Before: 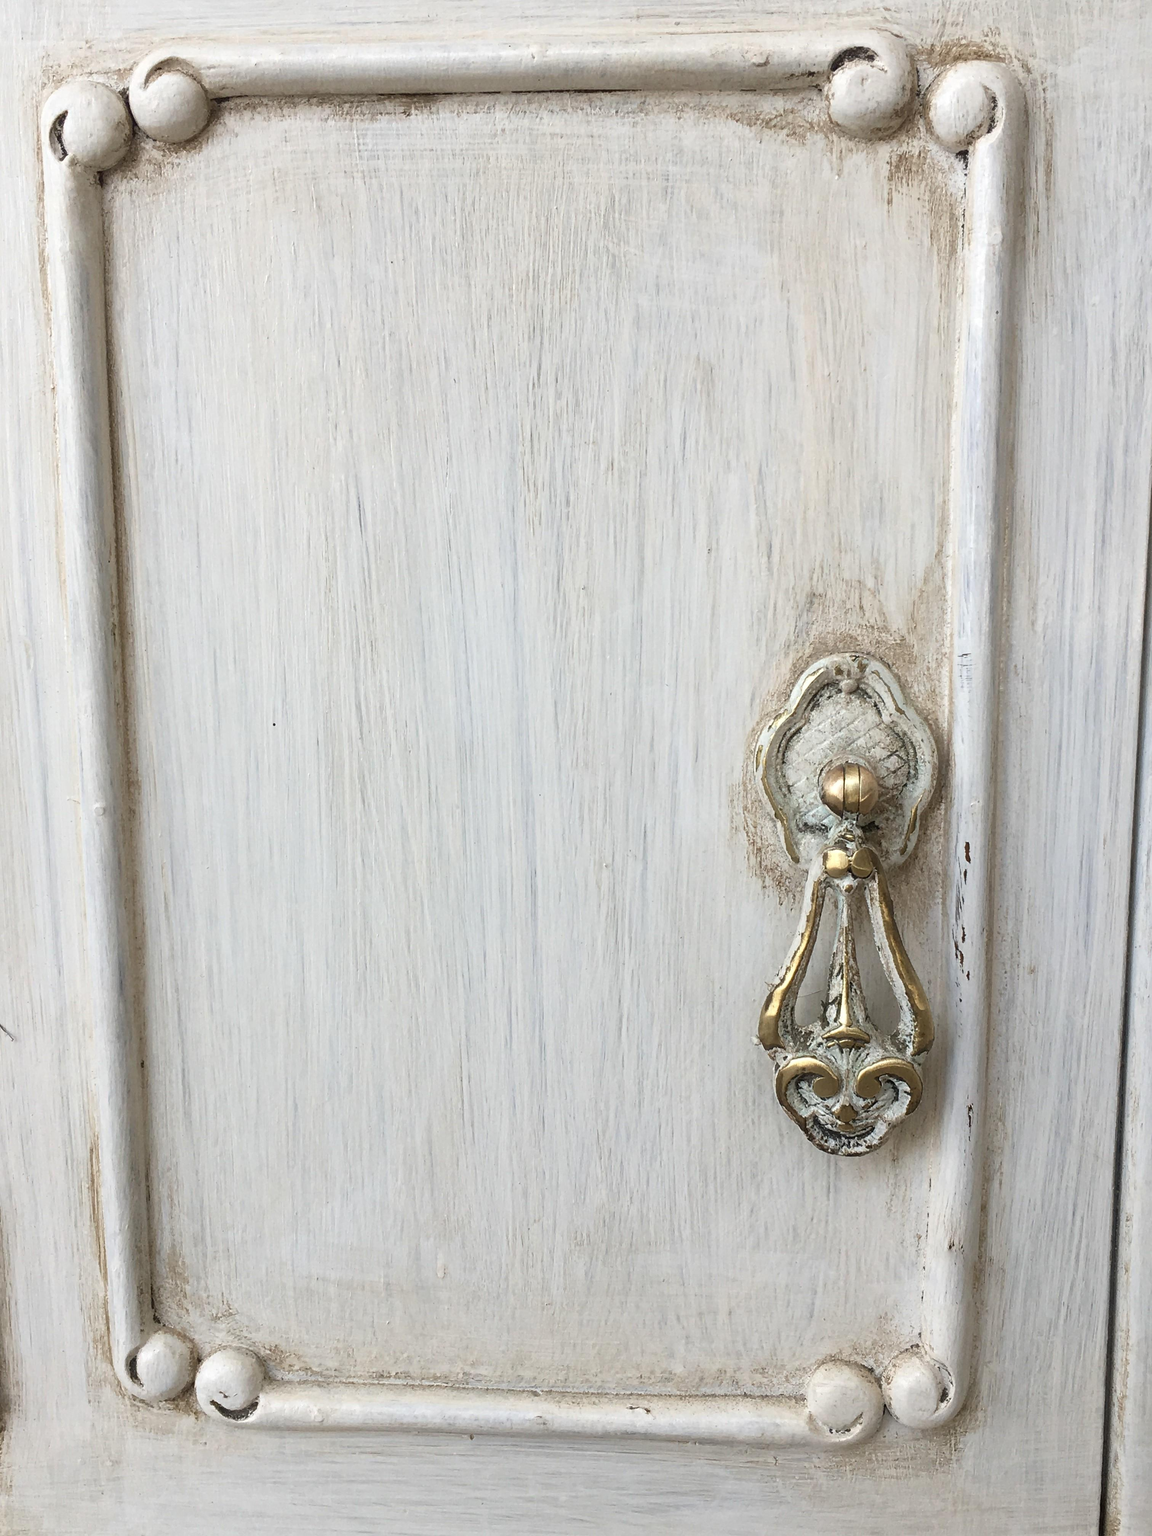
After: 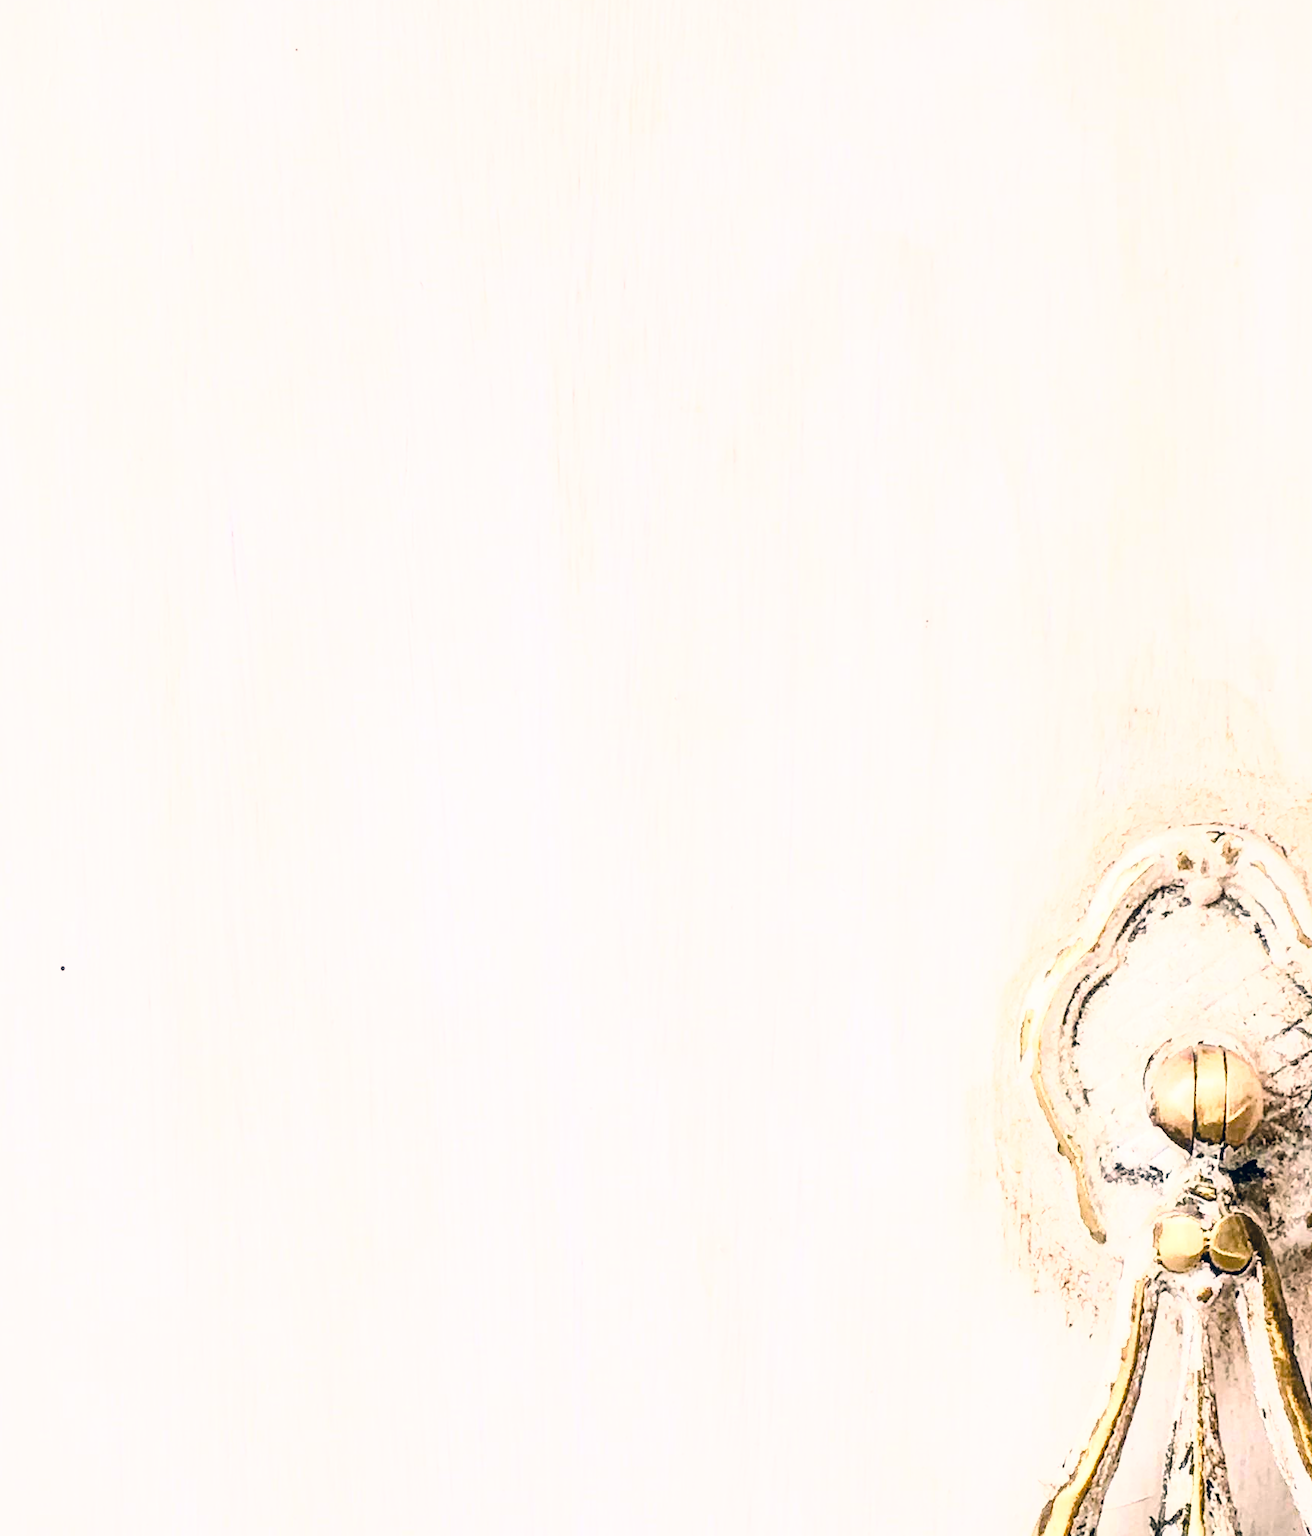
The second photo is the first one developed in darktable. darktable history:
exposure: compensate exposure bias true, compensate highlight preservation false
crop: left 21.078%, top 15.467%, right 21.567%, bottom 34.2%
local contrast: on, module defaults
tone equalizer: -8 EV -1.06 EV, -7 EV -0.976 EV, -6 EV -0.842 EV, -5 EV -0.561 EV, -3 EV 0.607 EV, -2 EV 0.84 EV, -1 EV 0.999 EV, +0 EV 1.06 EV, luminance estimator HSV value / RGB max
base curve: curves: ch0 [(0, 0) (0.007, 0.004) (0.027, 0.03) (0.046, 0.07) (0.207, 0.54) (0.442, 0.872) (0.673, 0.972) (1, 1)]
color balance rgb: highlights gain › luminance 14.923%, perceptual saturation grading › global saturation 20%, perceptual saturation grading › highlights -25.654%, perceptual saturation grading › shadows 49.934%, saturation formula JzAzBz (2021)
color correction: highlights a* 13.75, highlights b* 6.05, shadows a* -5.19, shadows b* -15.69, saturation 0.843
